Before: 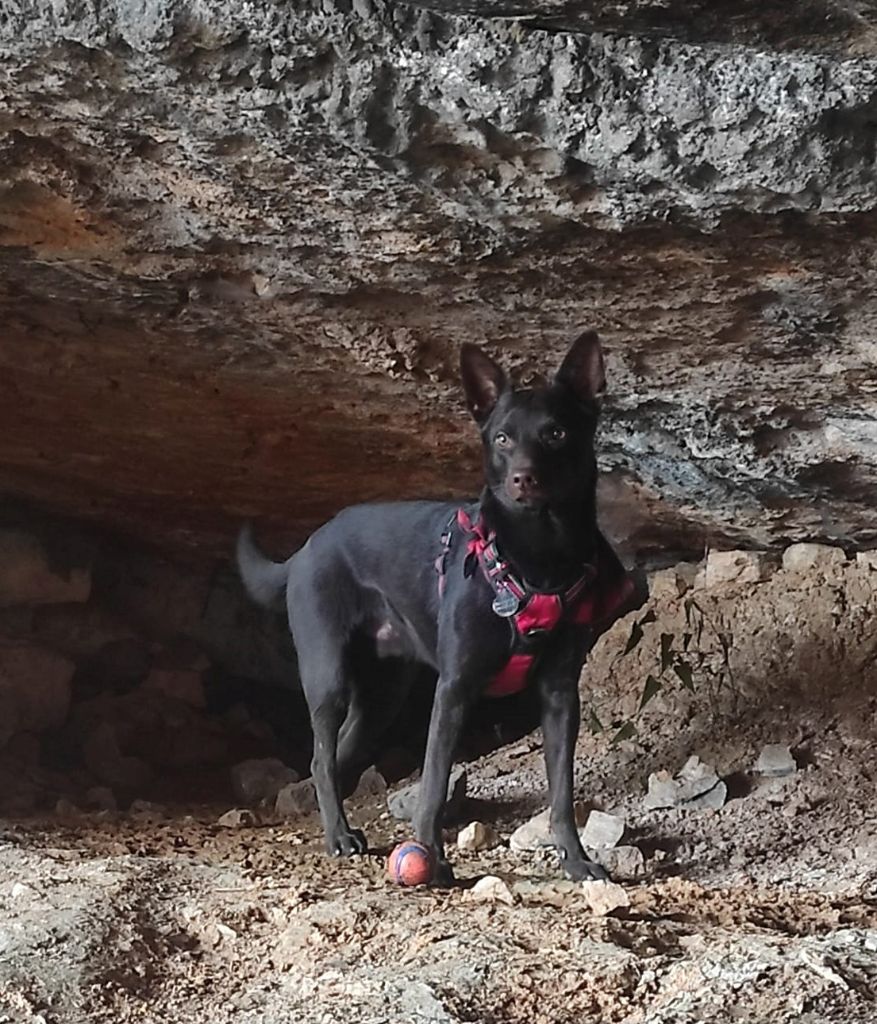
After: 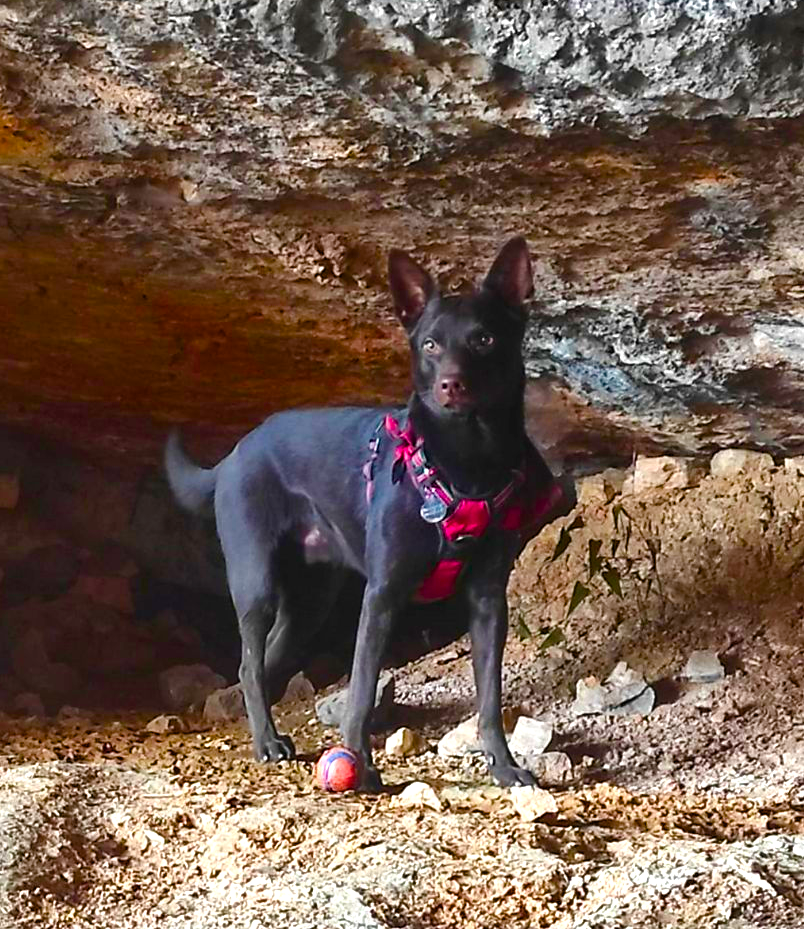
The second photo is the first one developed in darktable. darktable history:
crop and rotate: left 8.262%, top 9.226%
color balance rgb: linear chroma grading › global chroma 25%, perceptual saturation grading › global saturation 45%, perceptual saturation grading › highlights -50%, perceptual saturation grading › shadows 30%, perceptual brilliance grading › global brilliance 18%, global vibrance 40%
